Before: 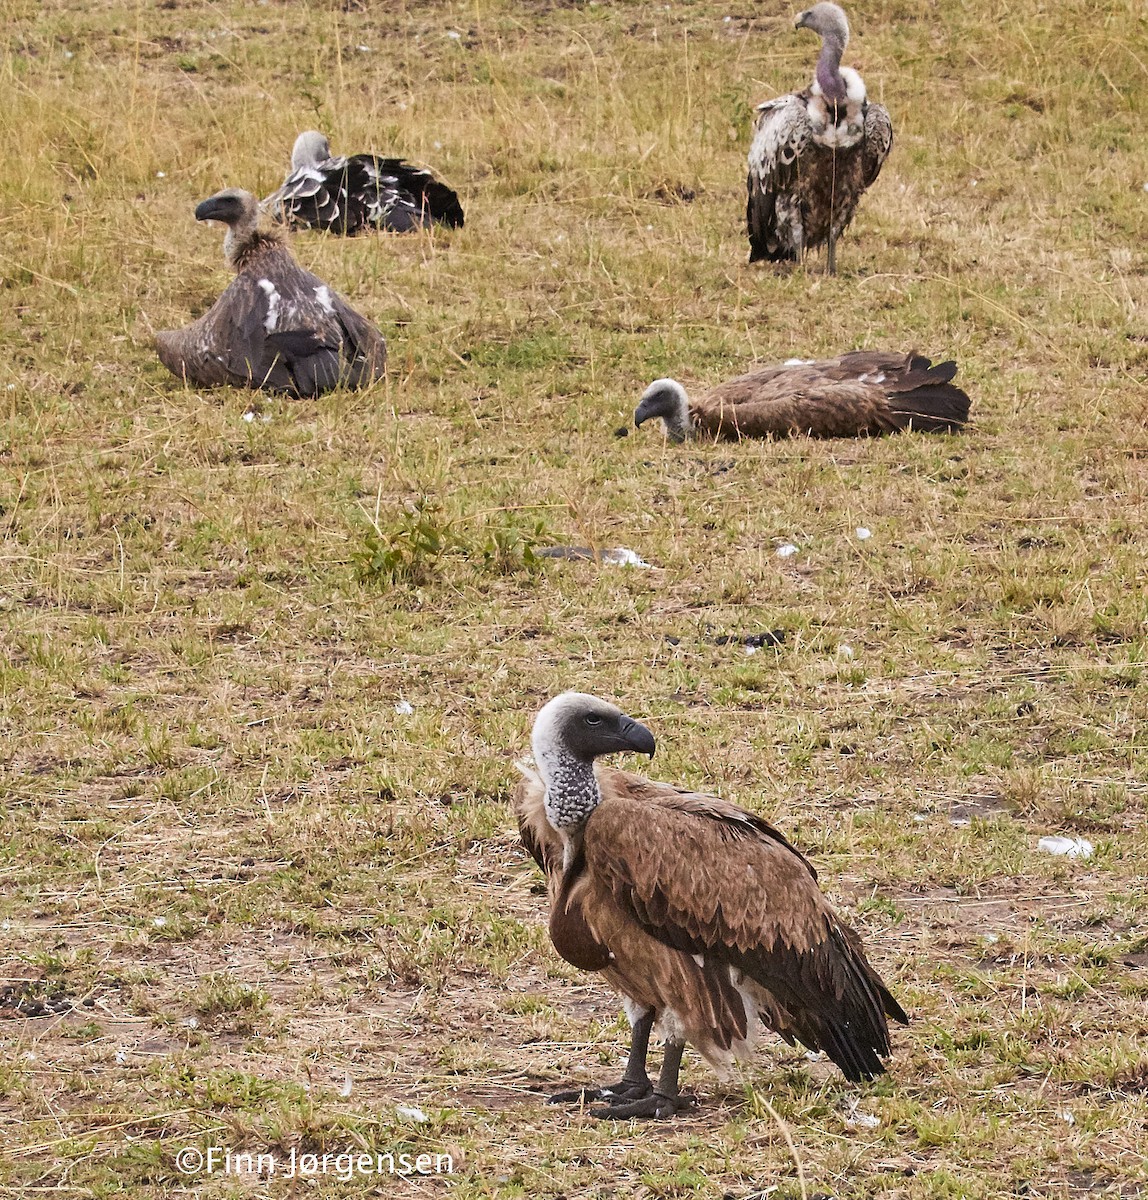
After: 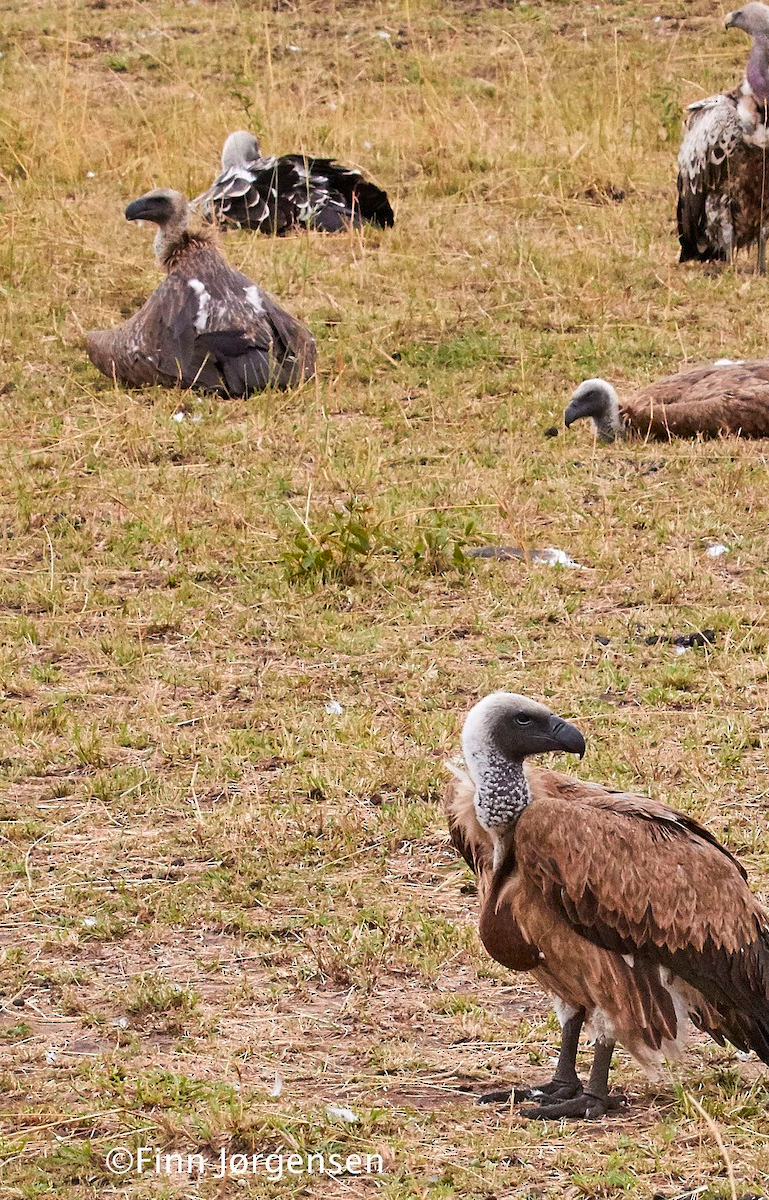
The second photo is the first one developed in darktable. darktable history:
exposure: compensate exposure bias true, compensate highlight preservation false
crop and rotate: left 6.177%, right 26.757%
